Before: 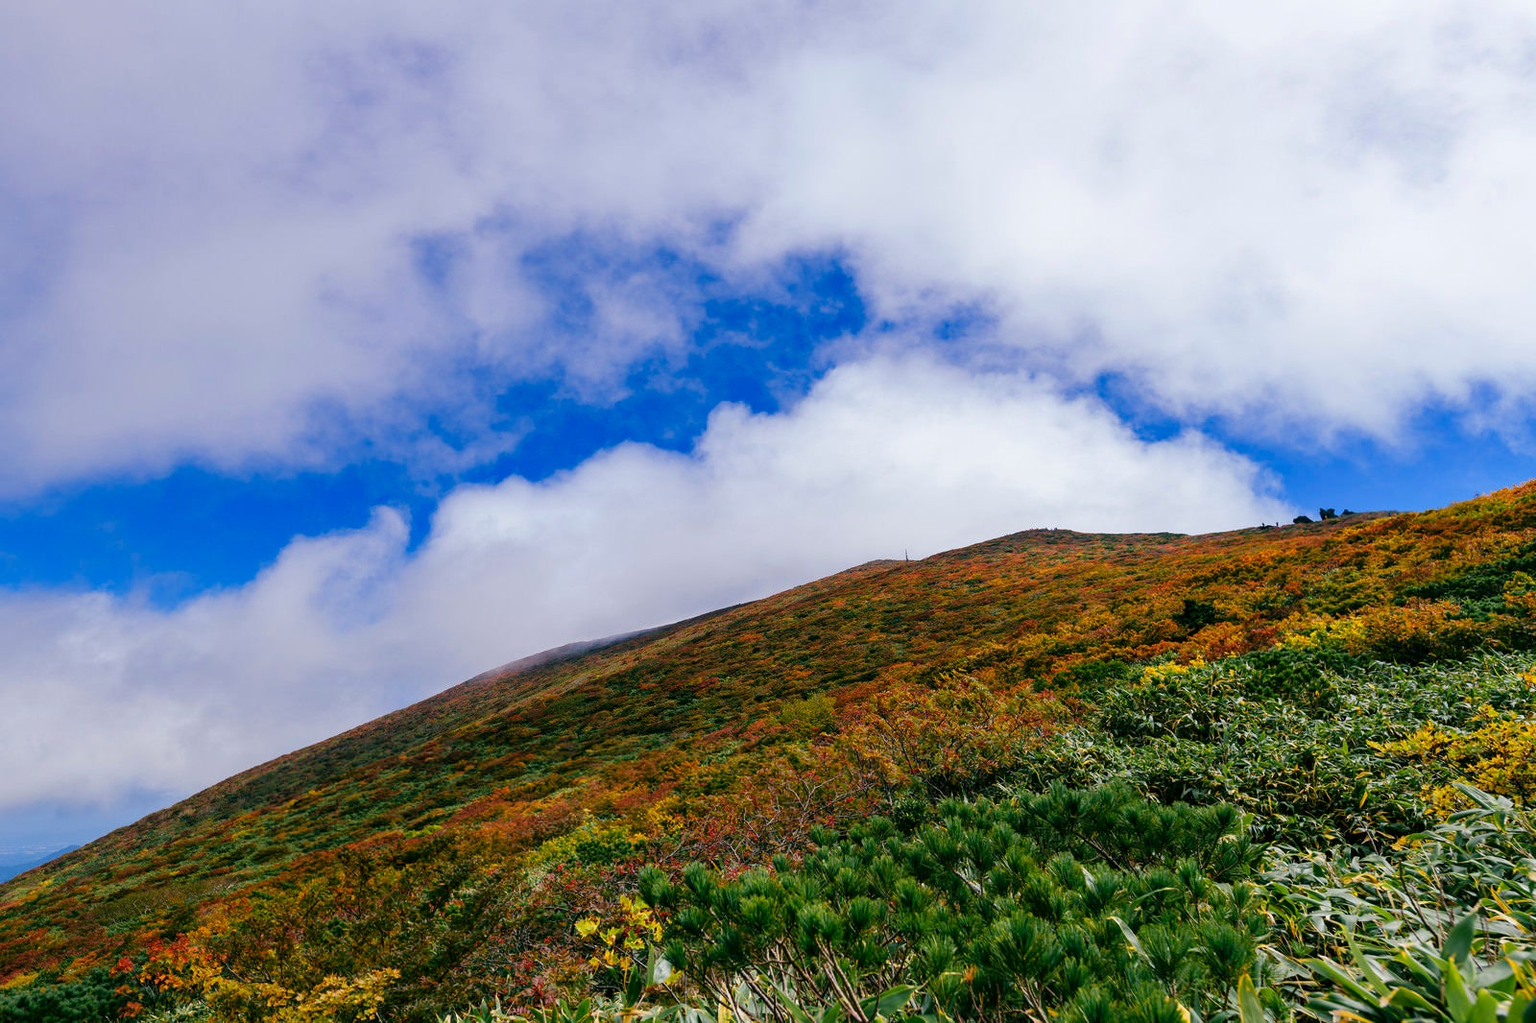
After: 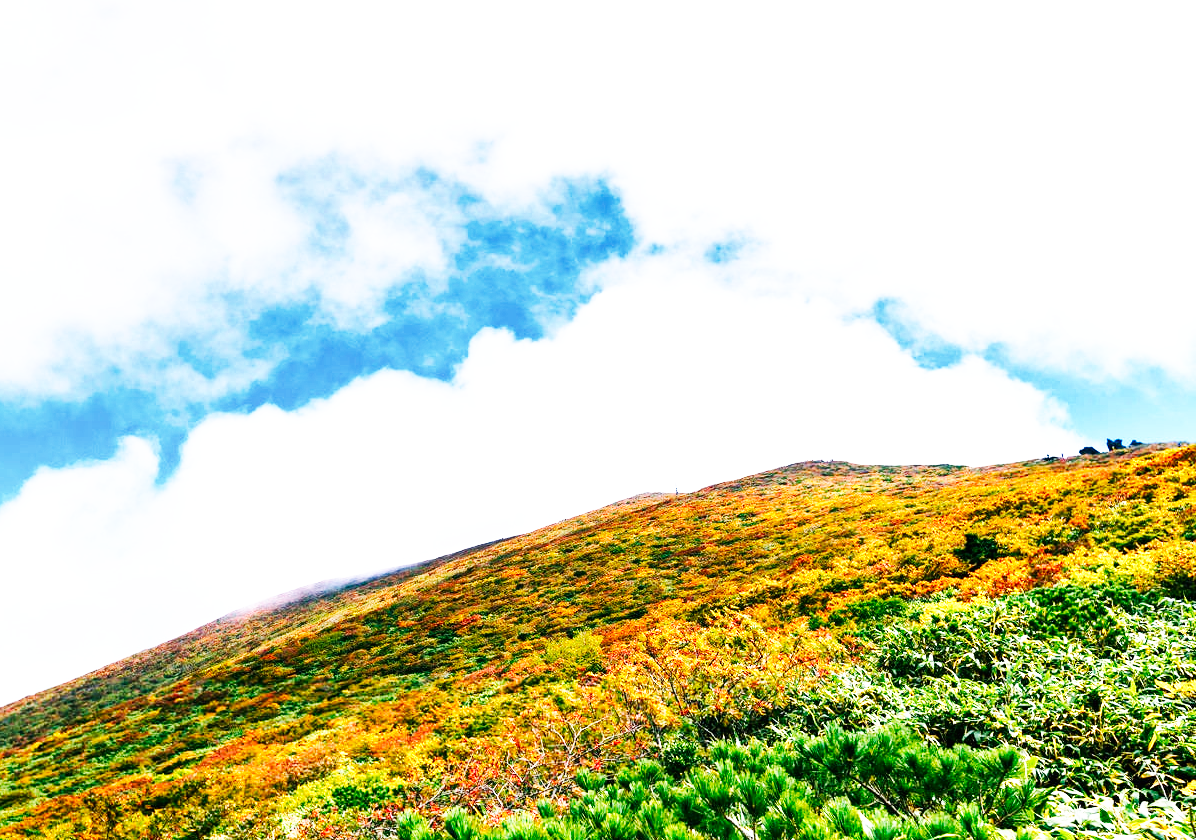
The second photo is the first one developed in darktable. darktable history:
exposure: exposure 1.21 EV, compensate highlight preservation false
crop: left 16.783%, top 8.6%, right 8.412%, bottom 12.589%
tone curve: curves: ch0 [(0, 0) (0.003, 0.003) (0.011, 0.011) (0.025, 0.025) (0.044, 0.044) (0.069, 0.069) (0.1, 0.099) (0.136, 0.135) (0.177, 0.176) (0.224, 0.223) (0.277, 0.275) (0.335, 0.333) (0.399, 0.396) (0.468, 0.465) (0.543, 0.545) (0.623, 0.625) (0.709, 0.71) (0.801, 0.801) (0.898, 0.898) (1, 1)], preserve colors none
shadows and highlights: shadows 32.33, highlights -32.89, soften with gaussian
base curve: curves: ch0 [(0, 0) (0.007, 0.004) (0.027, 0.03) (0.046, 0.07) (0.207, 0.54) (0.442, 0.872) (0.673, 0.972) (1, 1)], preserve colors none
